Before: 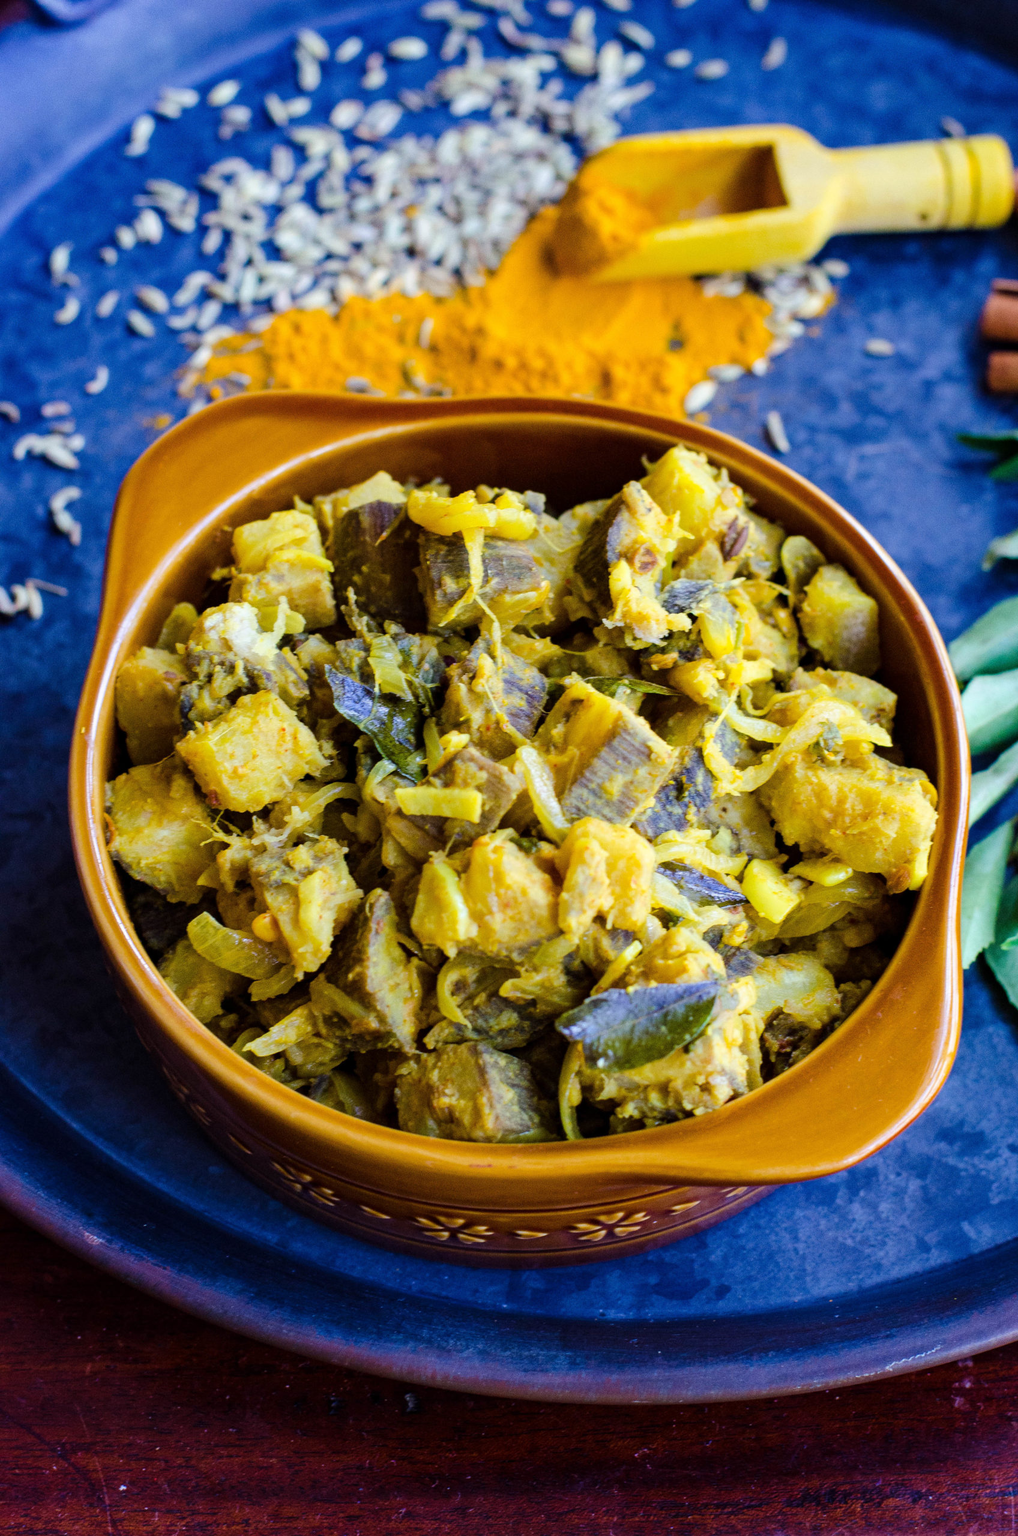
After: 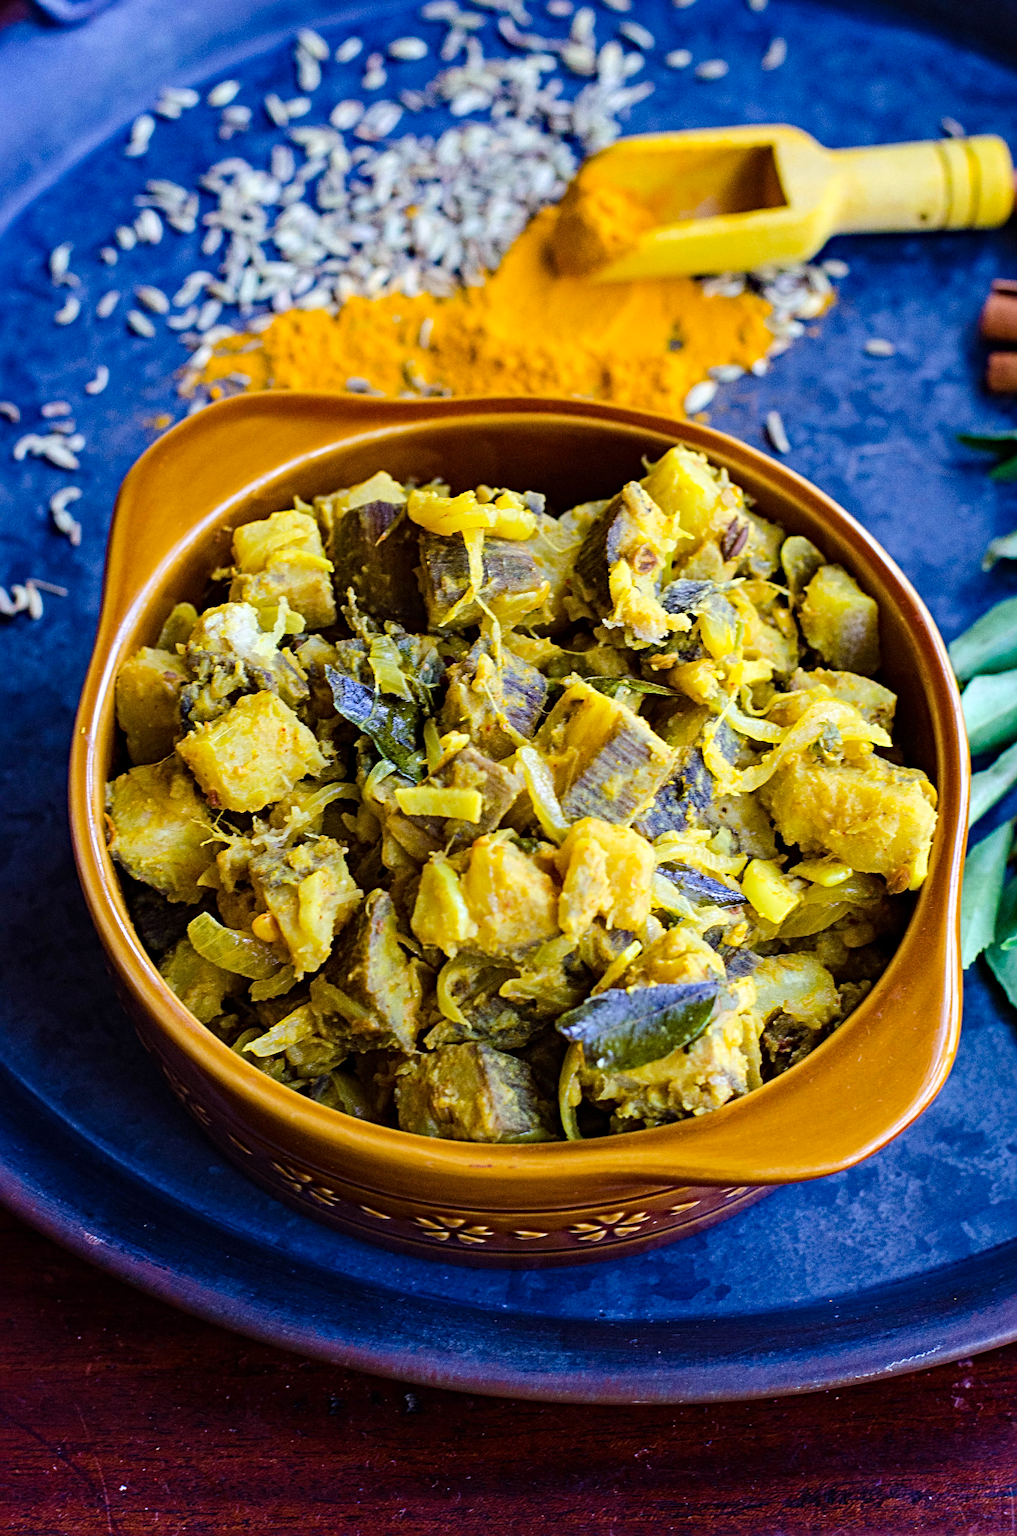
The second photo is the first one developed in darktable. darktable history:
contrast brightness saturation: contrast 0.1, brightness 0.02, saturation 0.02
sharpen: radius 4
haze removal: compatibility mode true, adaptive false
